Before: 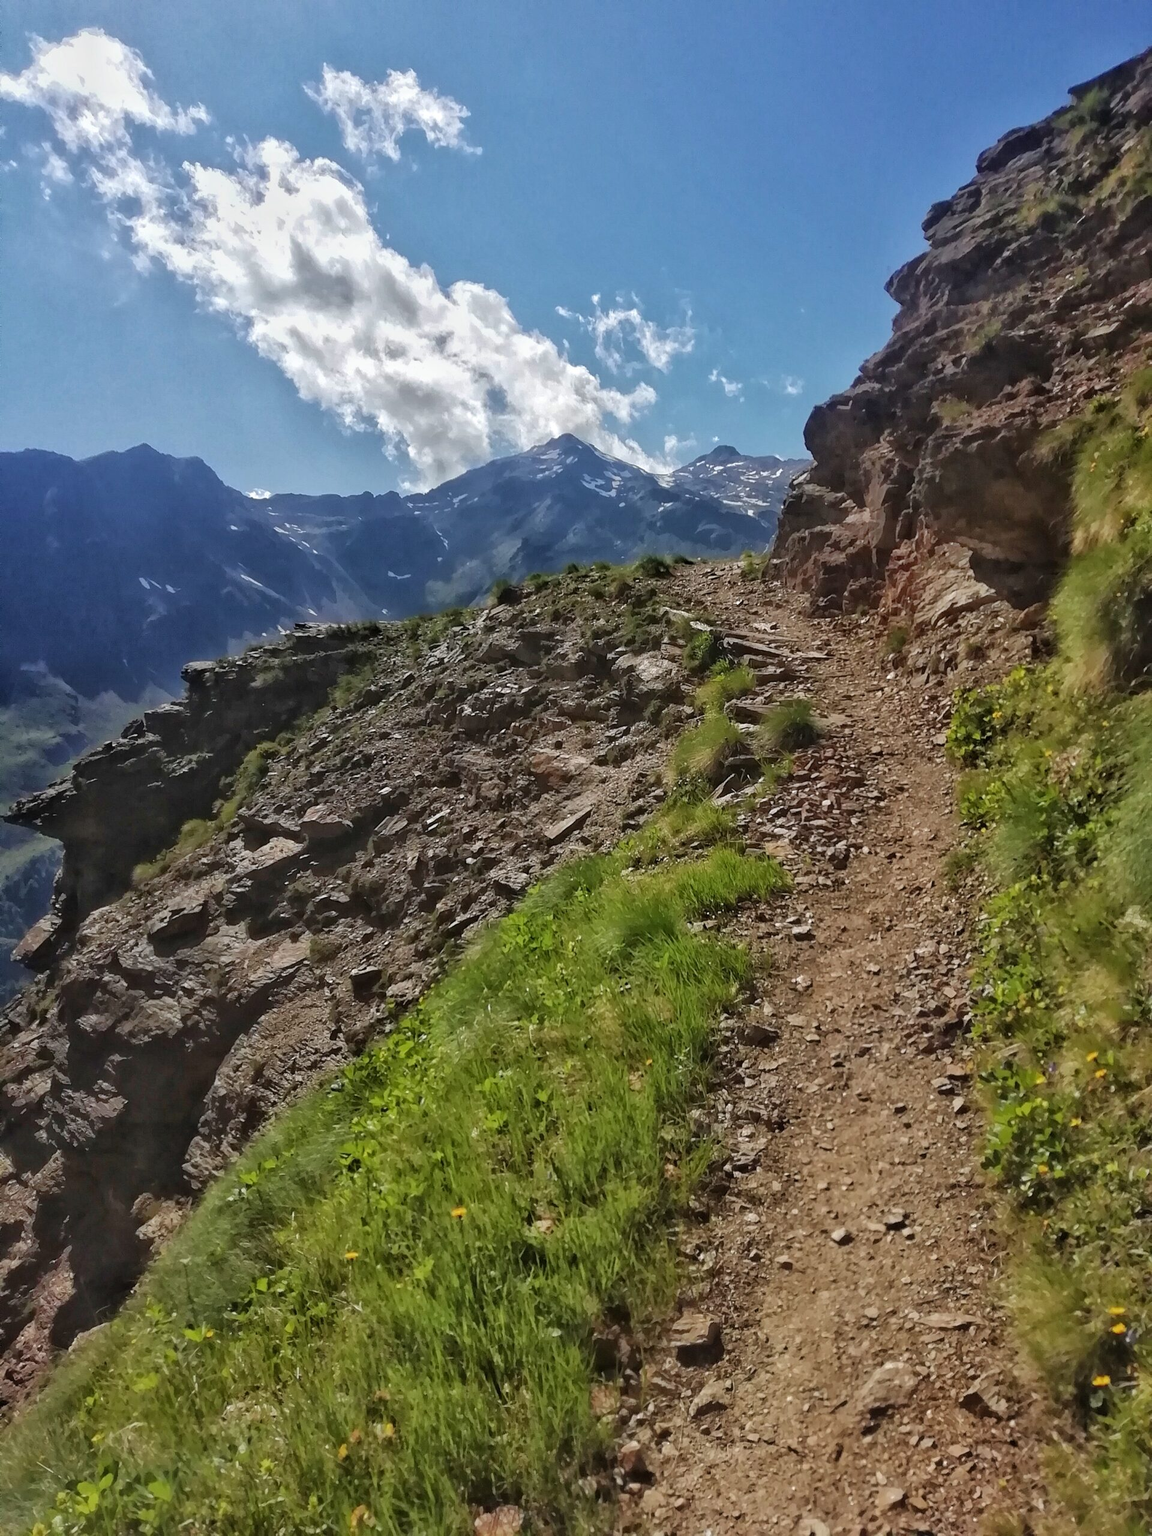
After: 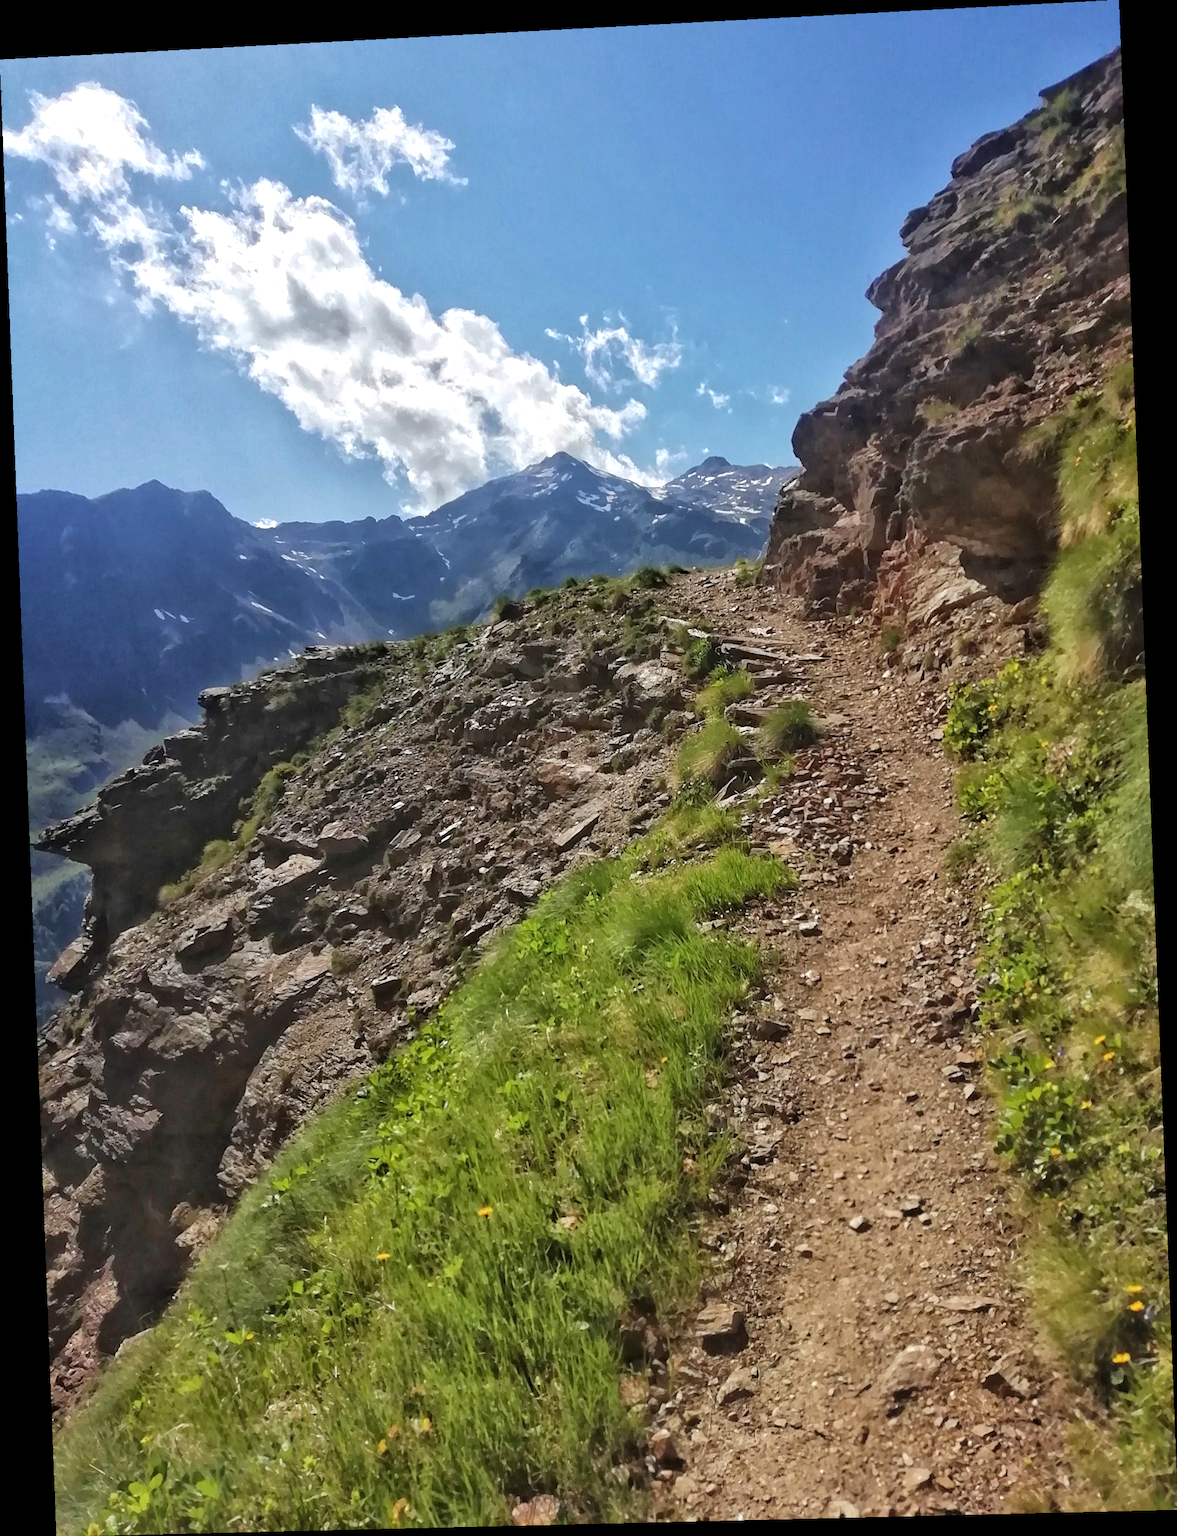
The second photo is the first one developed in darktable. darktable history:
rotate and perspective: rotation -2.22°, lens shift (horizontal) -0.022, automatic cropping off
exposure: exposure 0.376 EV, compensate highlight preservation false
